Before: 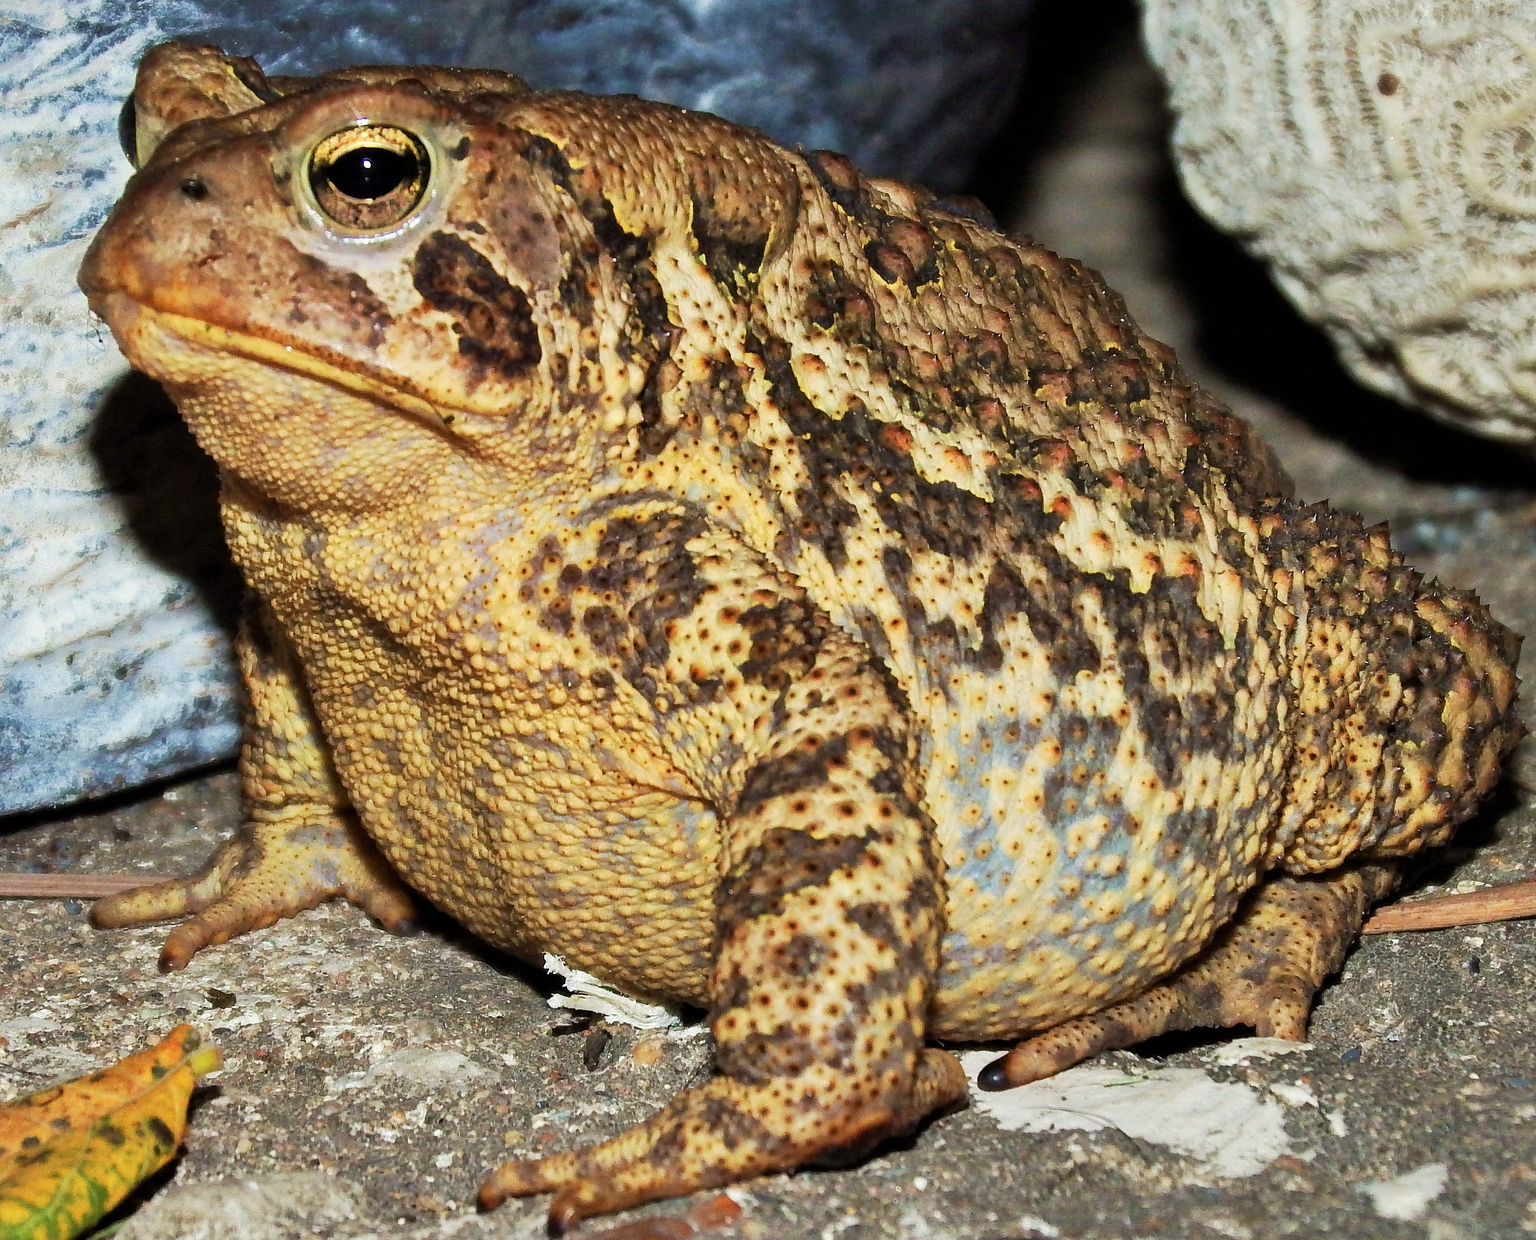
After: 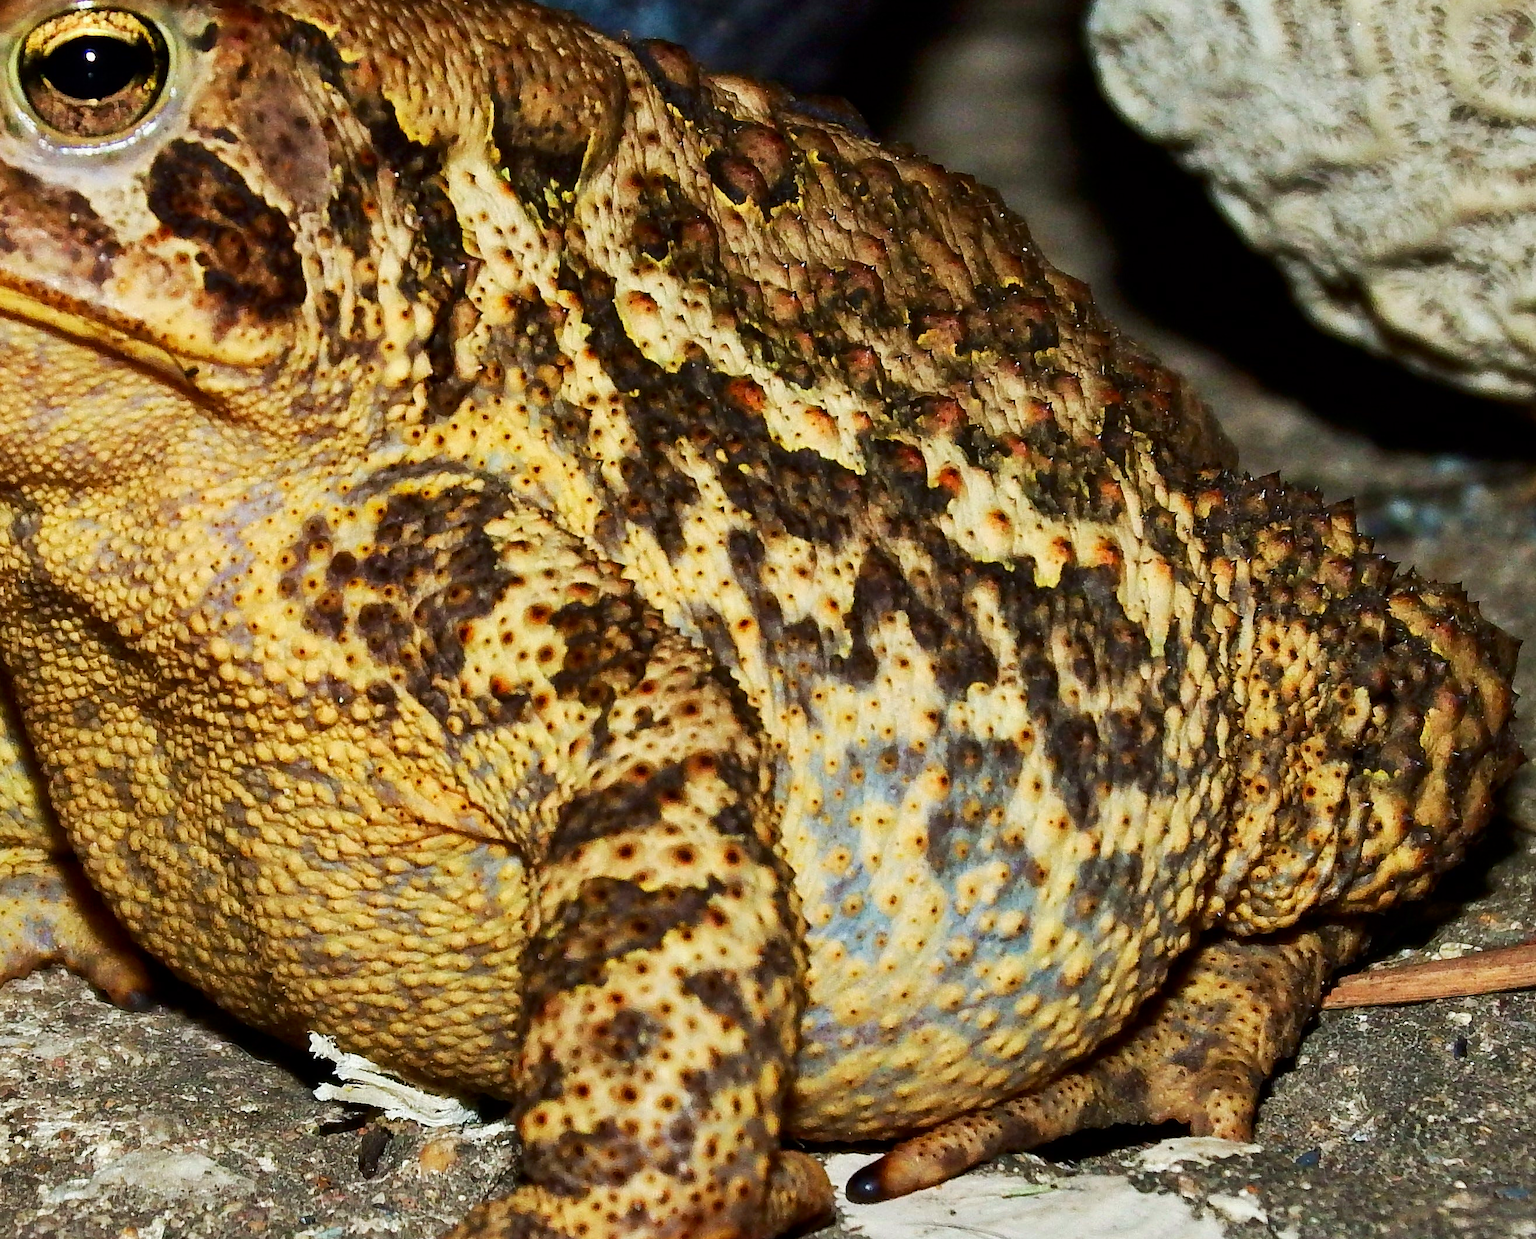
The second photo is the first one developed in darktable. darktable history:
crop: left 19.159%, top 9.58%, bottom 9.58%
contrast brightness saturation: contrast 0.12, brightness -0.12, saturation 0.2
